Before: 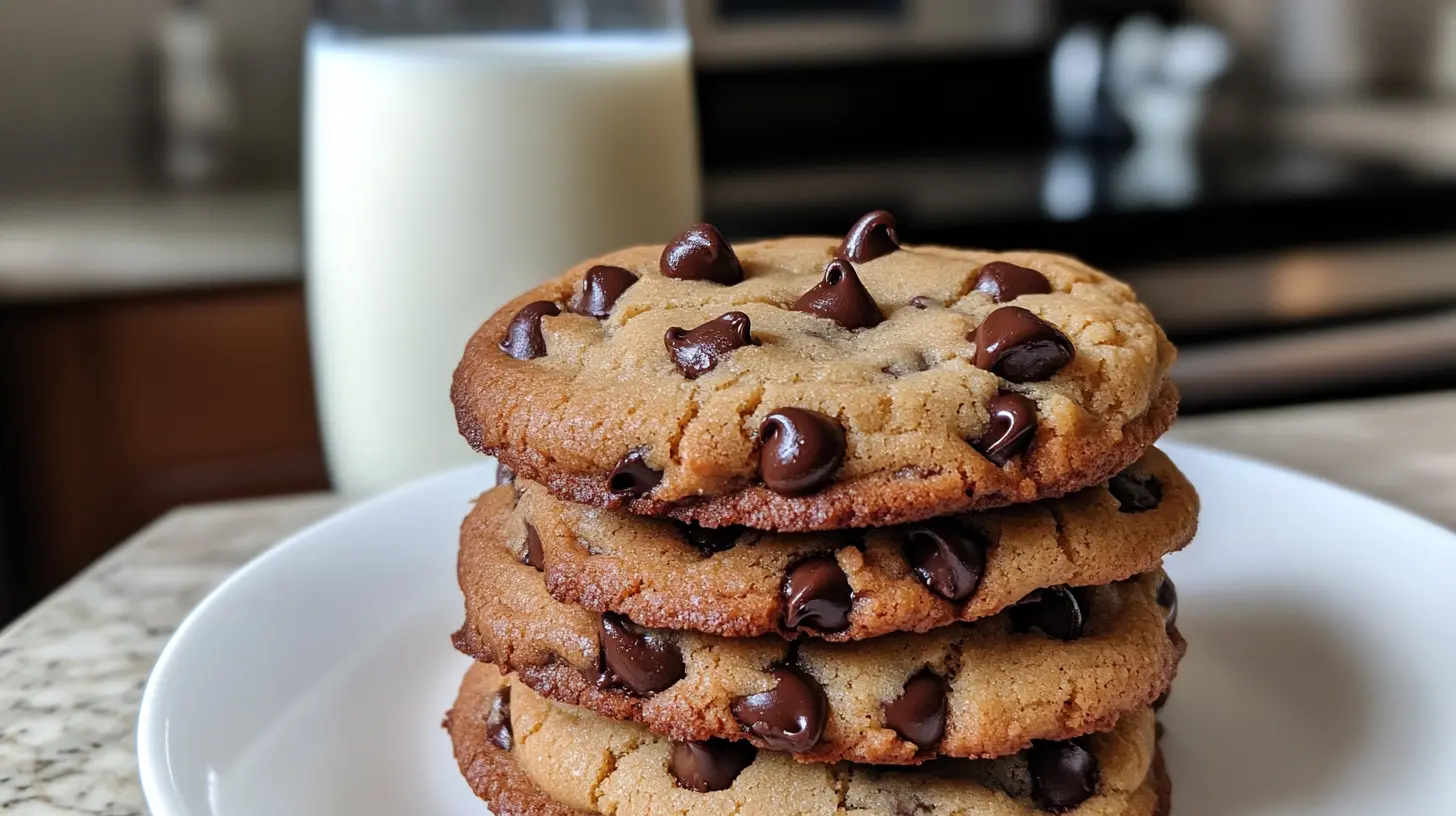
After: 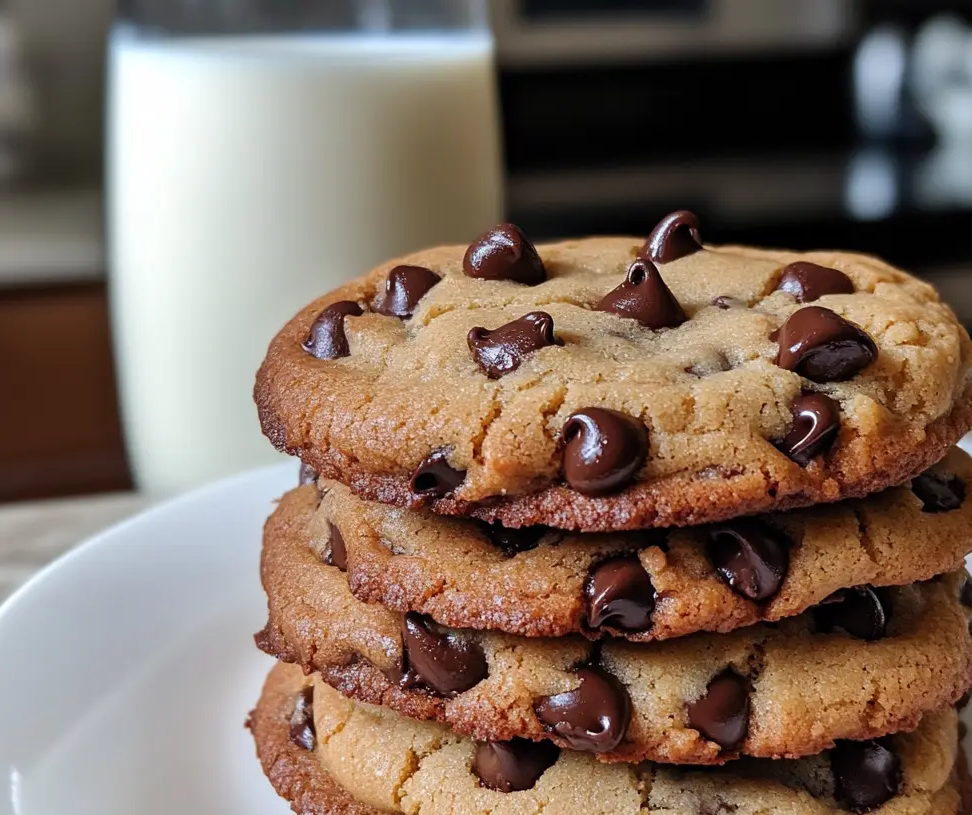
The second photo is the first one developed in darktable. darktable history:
crop and rotate: left 13.535%, right 19.656%
